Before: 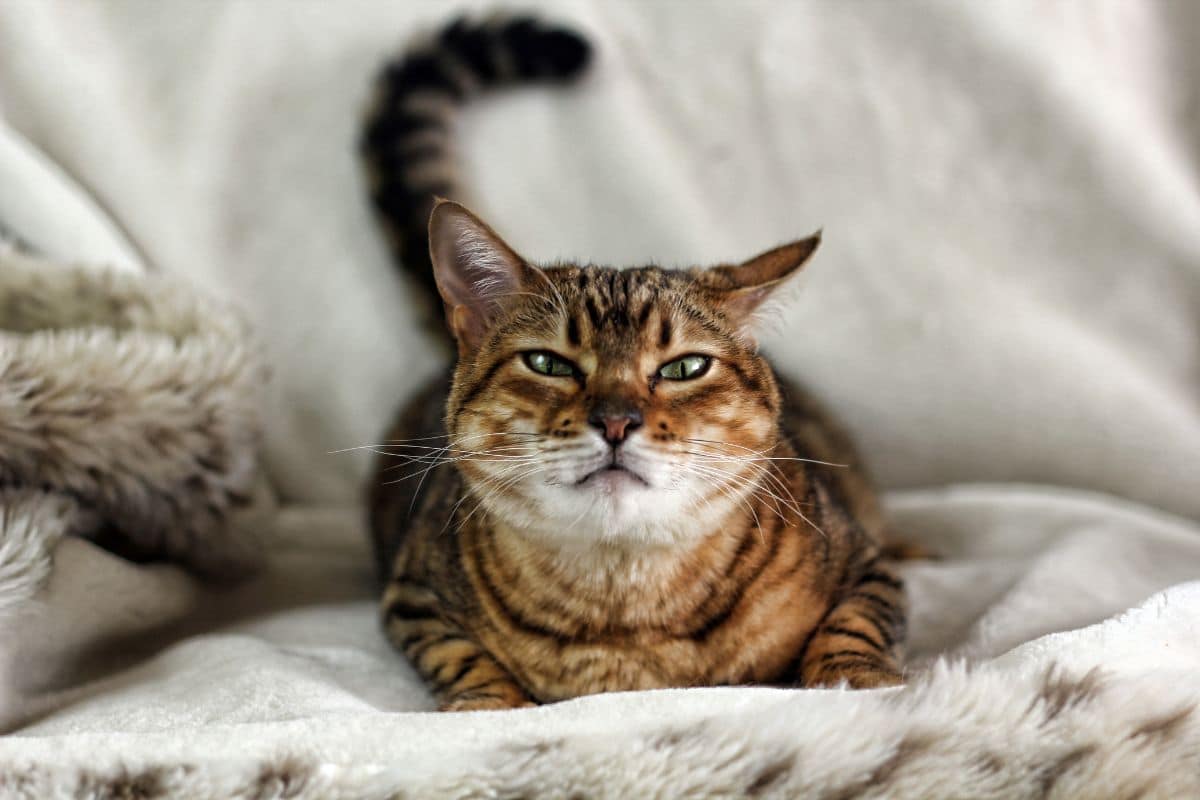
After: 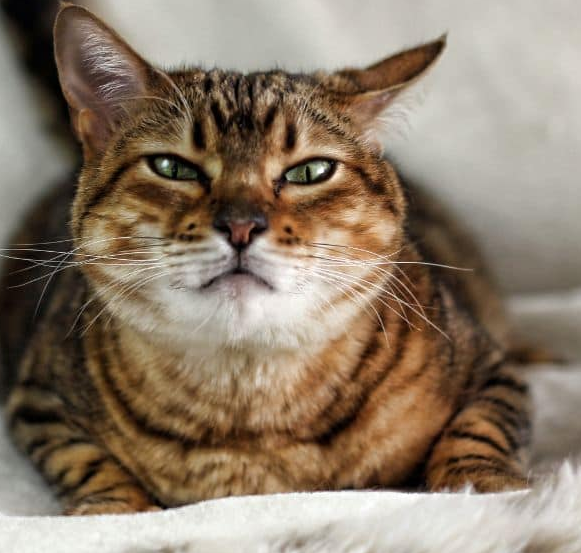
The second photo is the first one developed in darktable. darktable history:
crop: left 31.304%, top 24.504%, right 20.276%, bottom 6.292%
